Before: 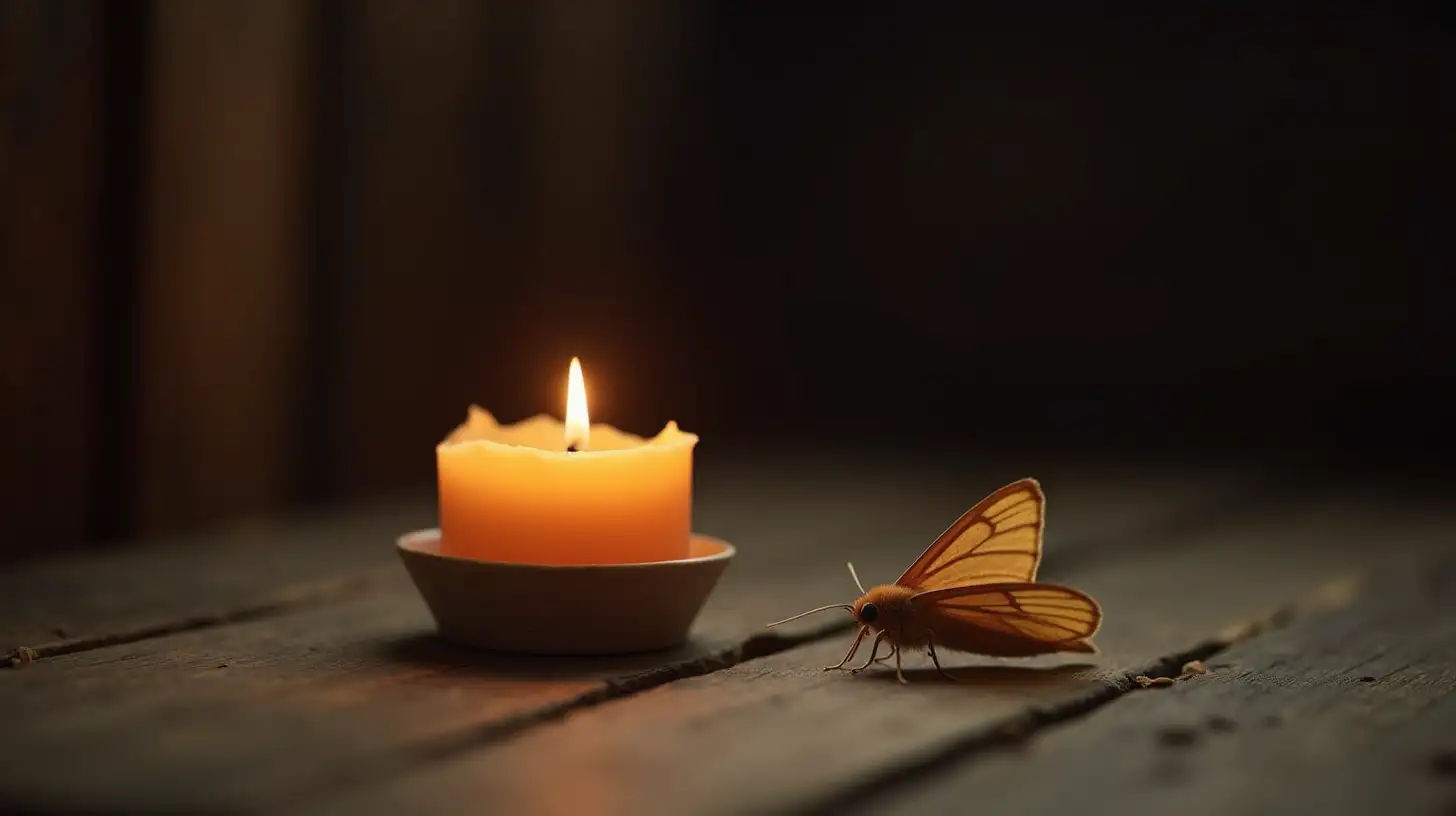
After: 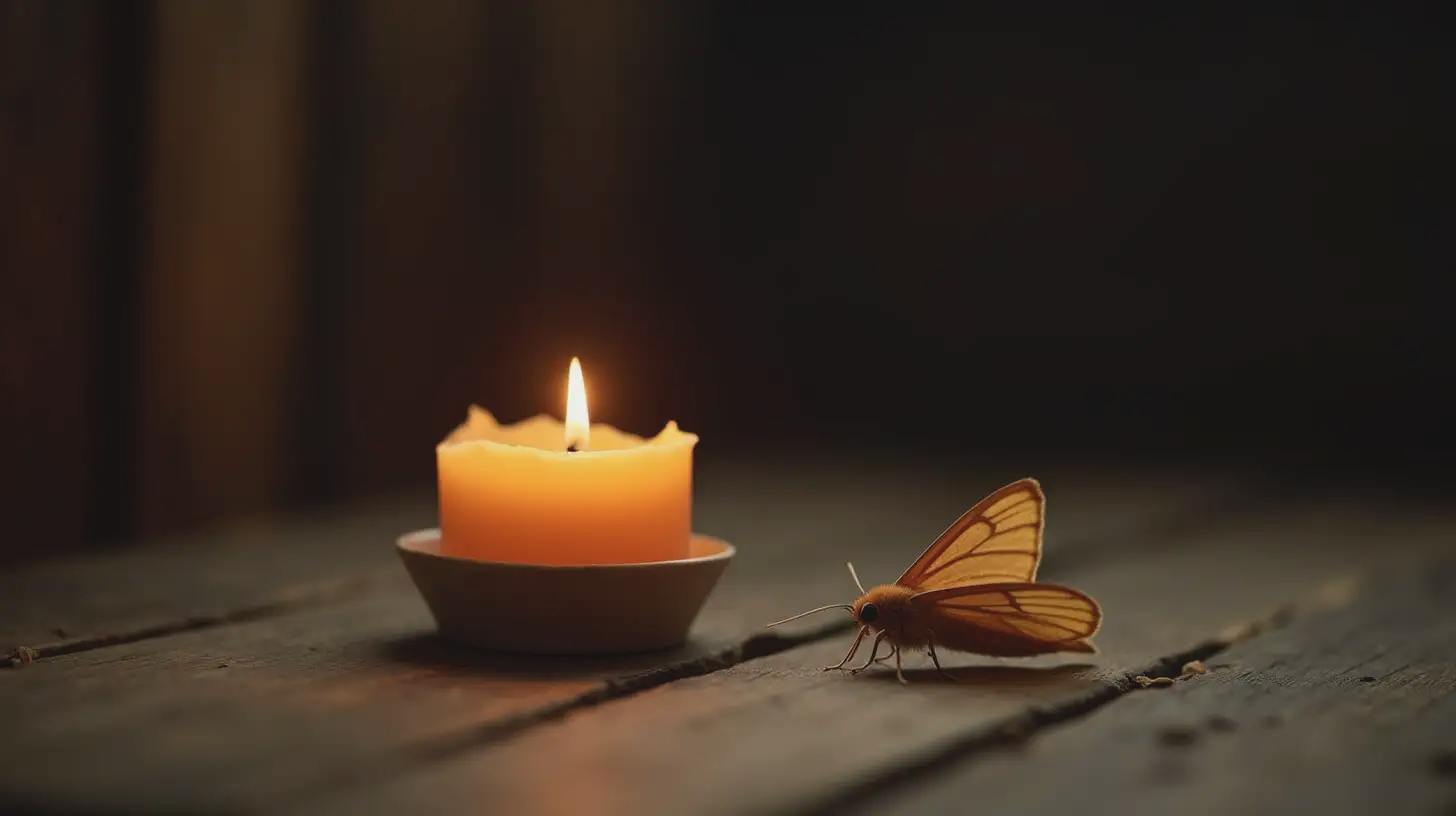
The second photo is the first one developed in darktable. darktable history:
contrast brightness saturation: contrast -0.092, saturation -0.088
